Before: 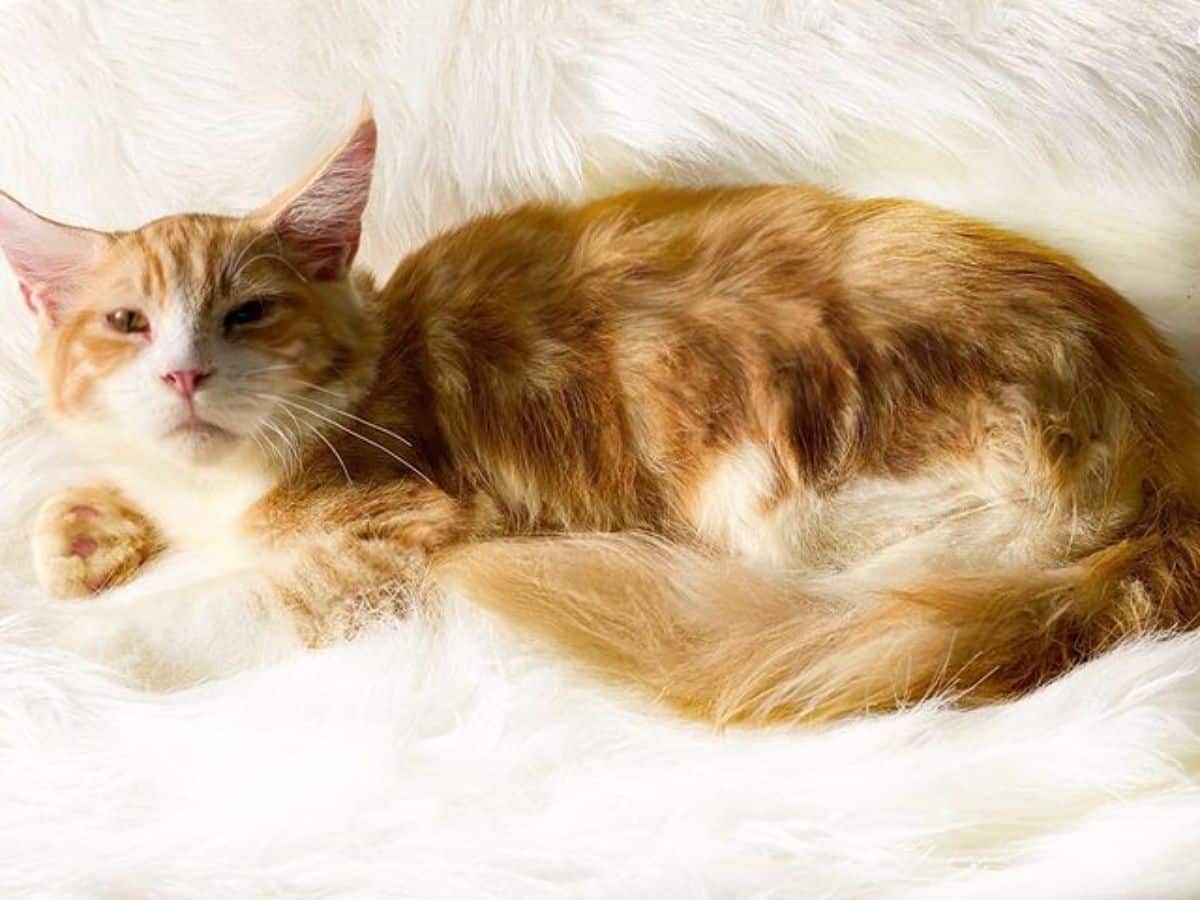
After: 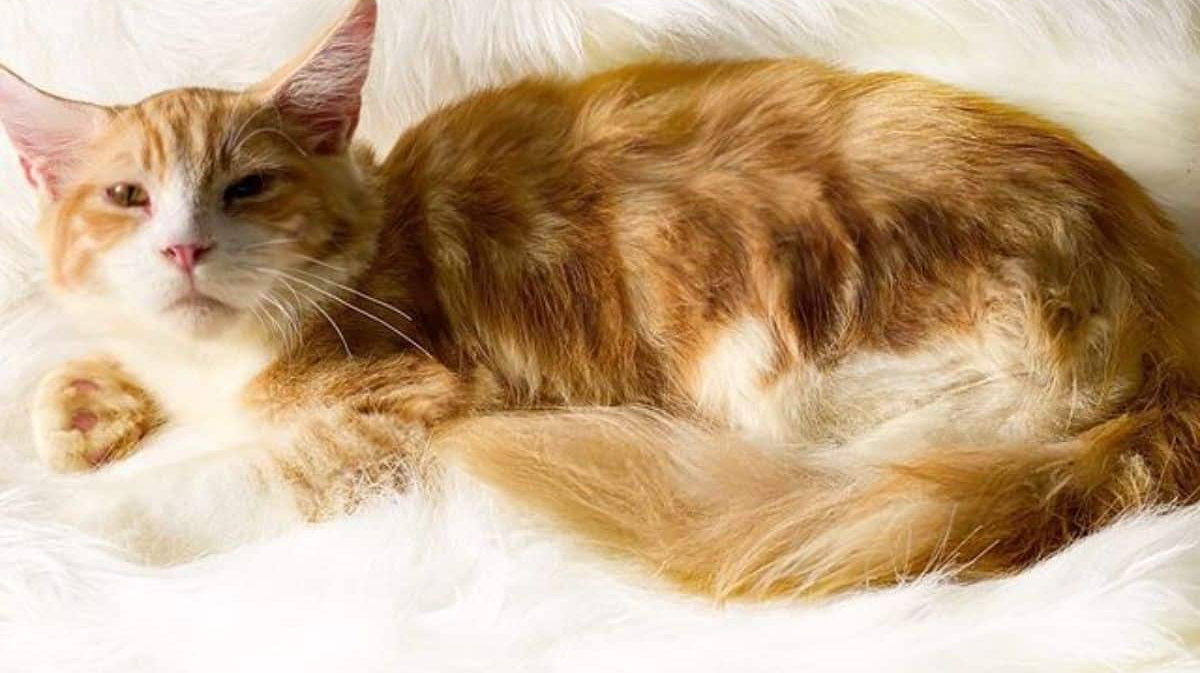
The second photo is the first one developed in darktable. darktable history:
crop: top 14.015%, bottom 11.186%
